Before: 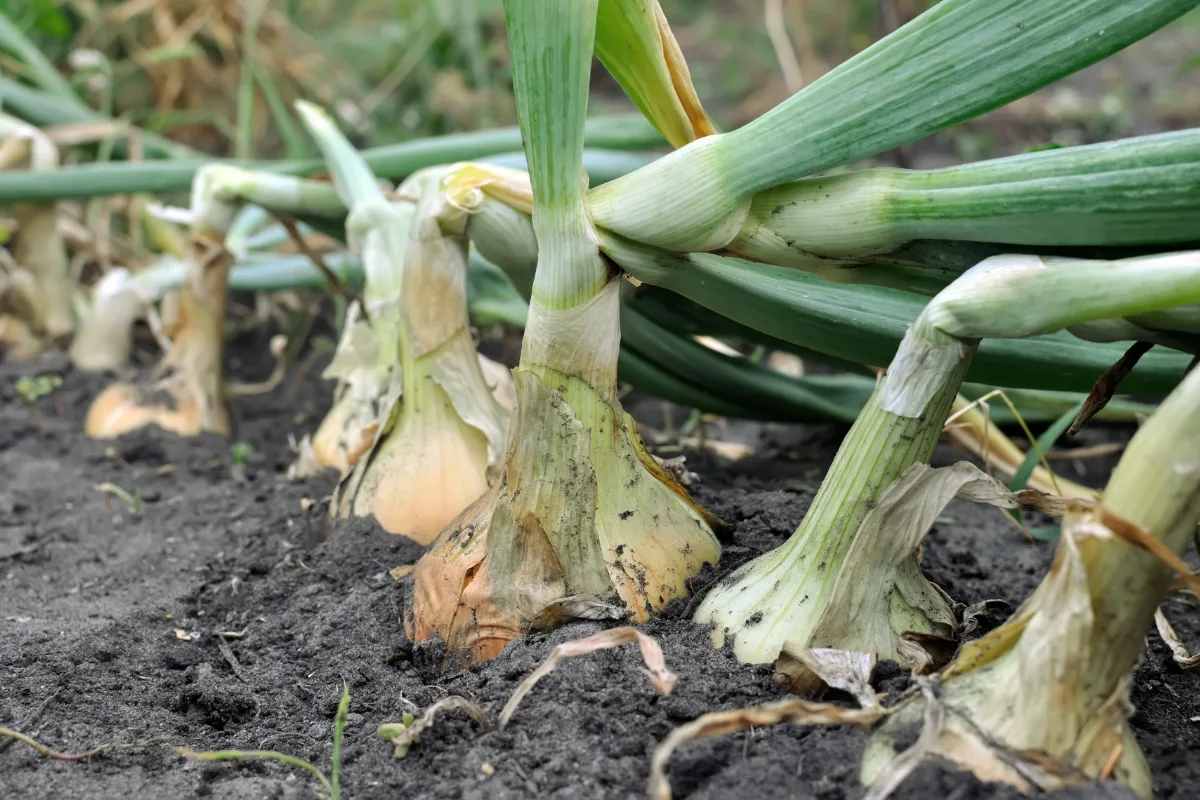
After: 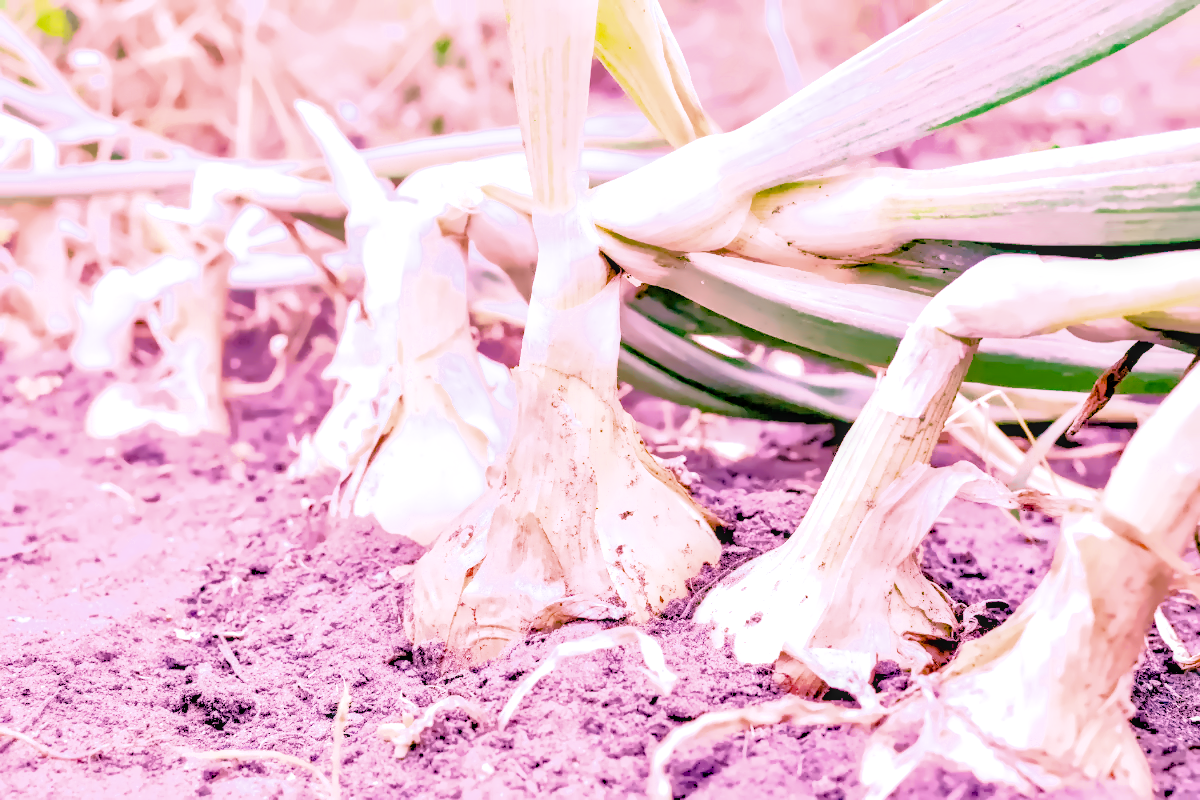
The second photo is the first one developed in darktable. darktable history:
local contrast: on, module defaults
color calibration: illuminant as shot in camera, x 0.358, y 0.373, temperature 4628.91 K
denoise (profiled): preserve shadows 1.52, scattering 0.002, a [-1, 0, 0], compensate highlight preservation false
filmic rgb: black relative exposure -7.65 EV, white relative exposure 4.56 EV, hardness 3.61, contrast 1.05
haze removal: compatibility mode true, adaptive false
highlight reconstruction: on, module defaults
hot pixels: on, module defaults
lens correction: scale 1, crop 1, focal 16, aperture 5.6, distance 1000, camera "Canon EOS RP", lens "Canon RF 16mm F2.8 STM"
shadows and highlights: on, module defaults
white balance: red 2.229, blue 1.46
velvia: on, module defaults
tone equalizer "contrast tone curve: soft": -8 EV -0.417 EV, -7 EV -0.389 EV, -6 EV -0.333 EV, -5 EV -0.222 EV, -3 EV 0.222 EV, -2 EV 0.333 EV, -1 EV 0.389 EV, +0 EV 0.417 EV, edges refinement/feathering 500, mask exposure compensation -1.57 EV, preserve details no
contrast equalizer "clarity": octaves 7, y [[0.6 ×6], [0.55 ×6], [0 ×6], [0 ×6], [0 ×6]]
color balance rgb "basic colorfulness: vibrant colors": perceptual saturation grading › global saturation 20%, perceptual saturation grading › highlights -25%, perceptual saturation grading › shadows 50%
exposure: black level correction 0, exposure 1.625 EV, compensate exposure bias true, compensate highlight preservation false
